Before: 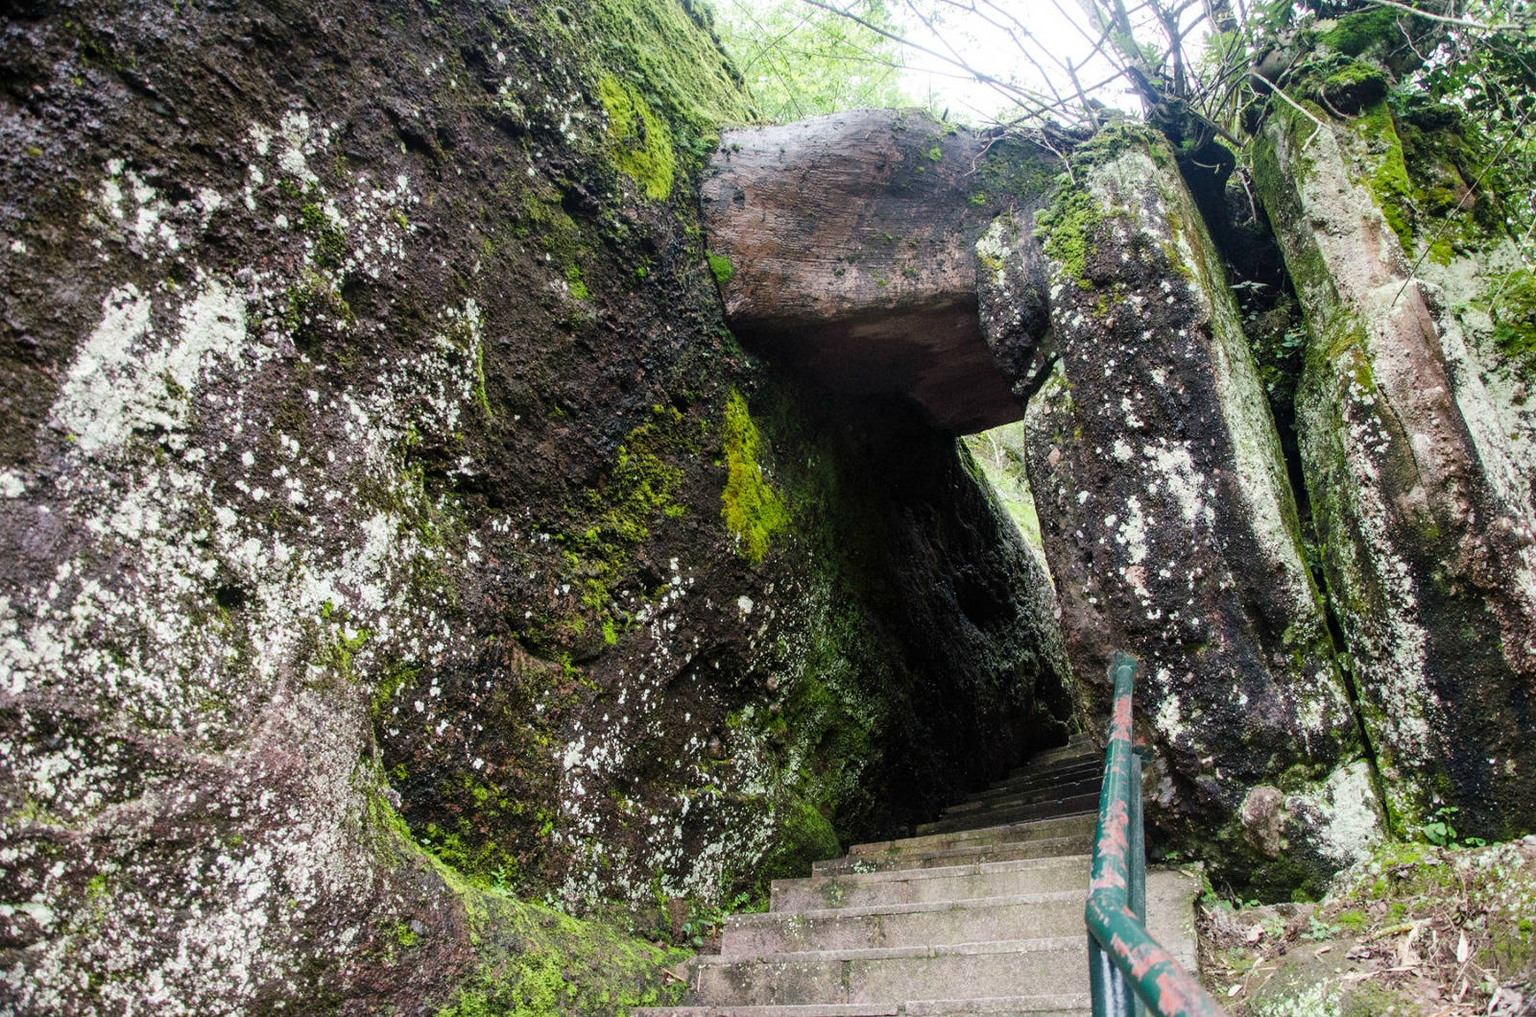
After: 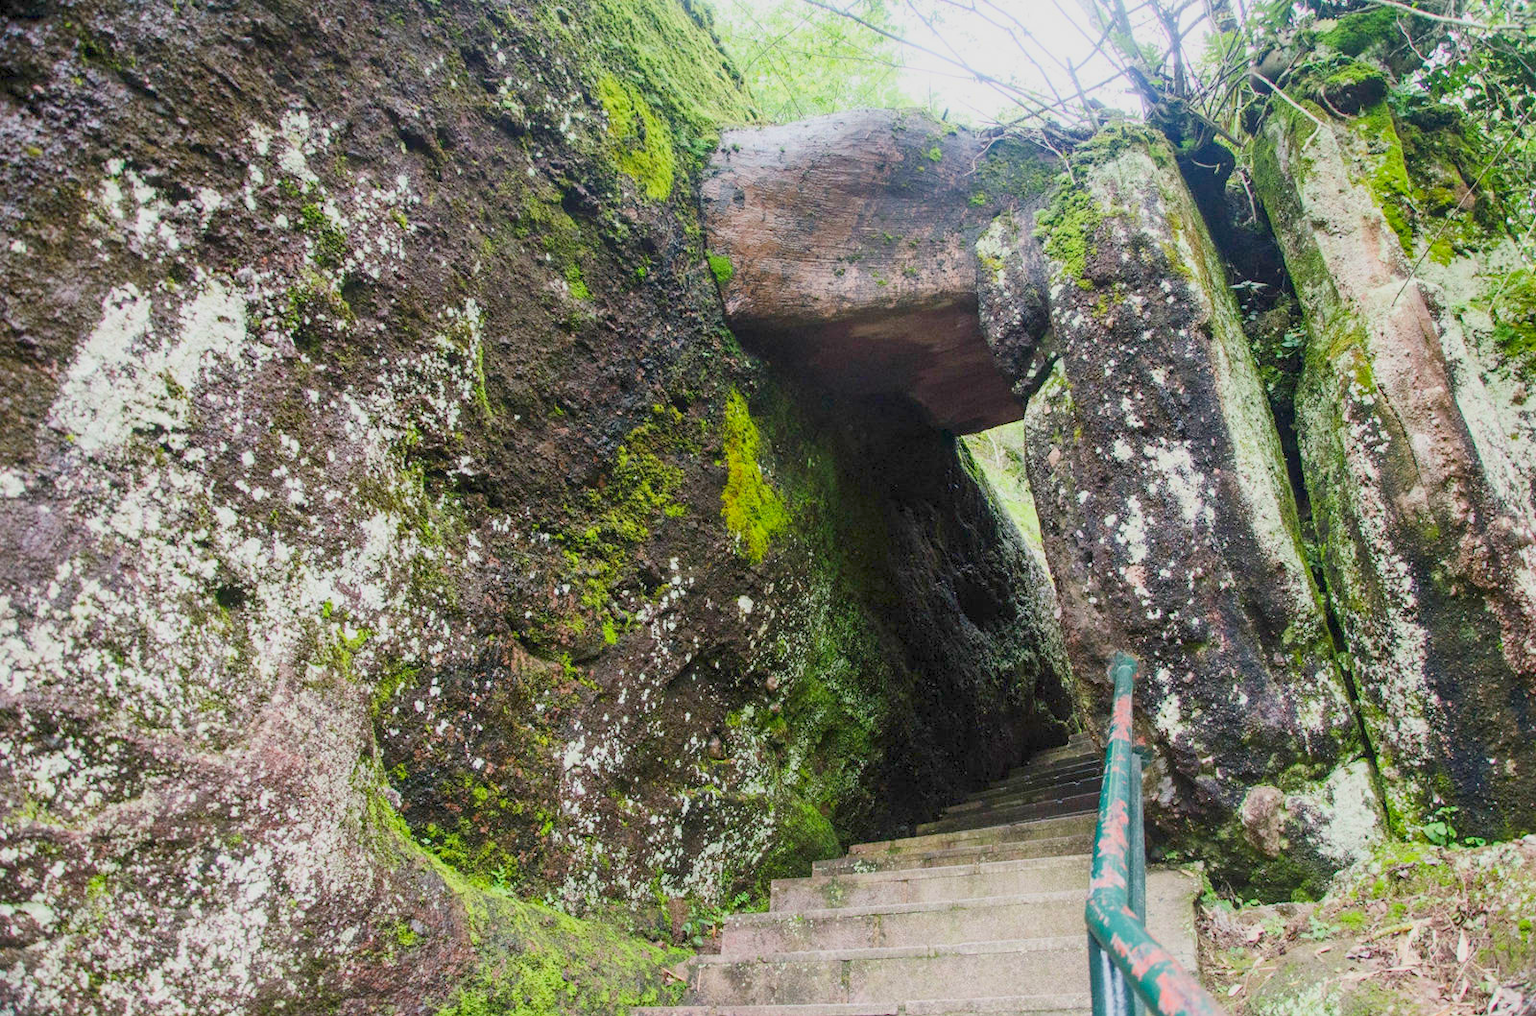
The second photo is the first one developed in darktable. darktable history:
shadows and highlights: shadows 12, white point adjustment 1.2, highlights -0.36, soften with gaussian
color balance rgb: contrast -30%
contrast brightness saturation: contrast 0.2, brightness 0.16, saturation 0.22
